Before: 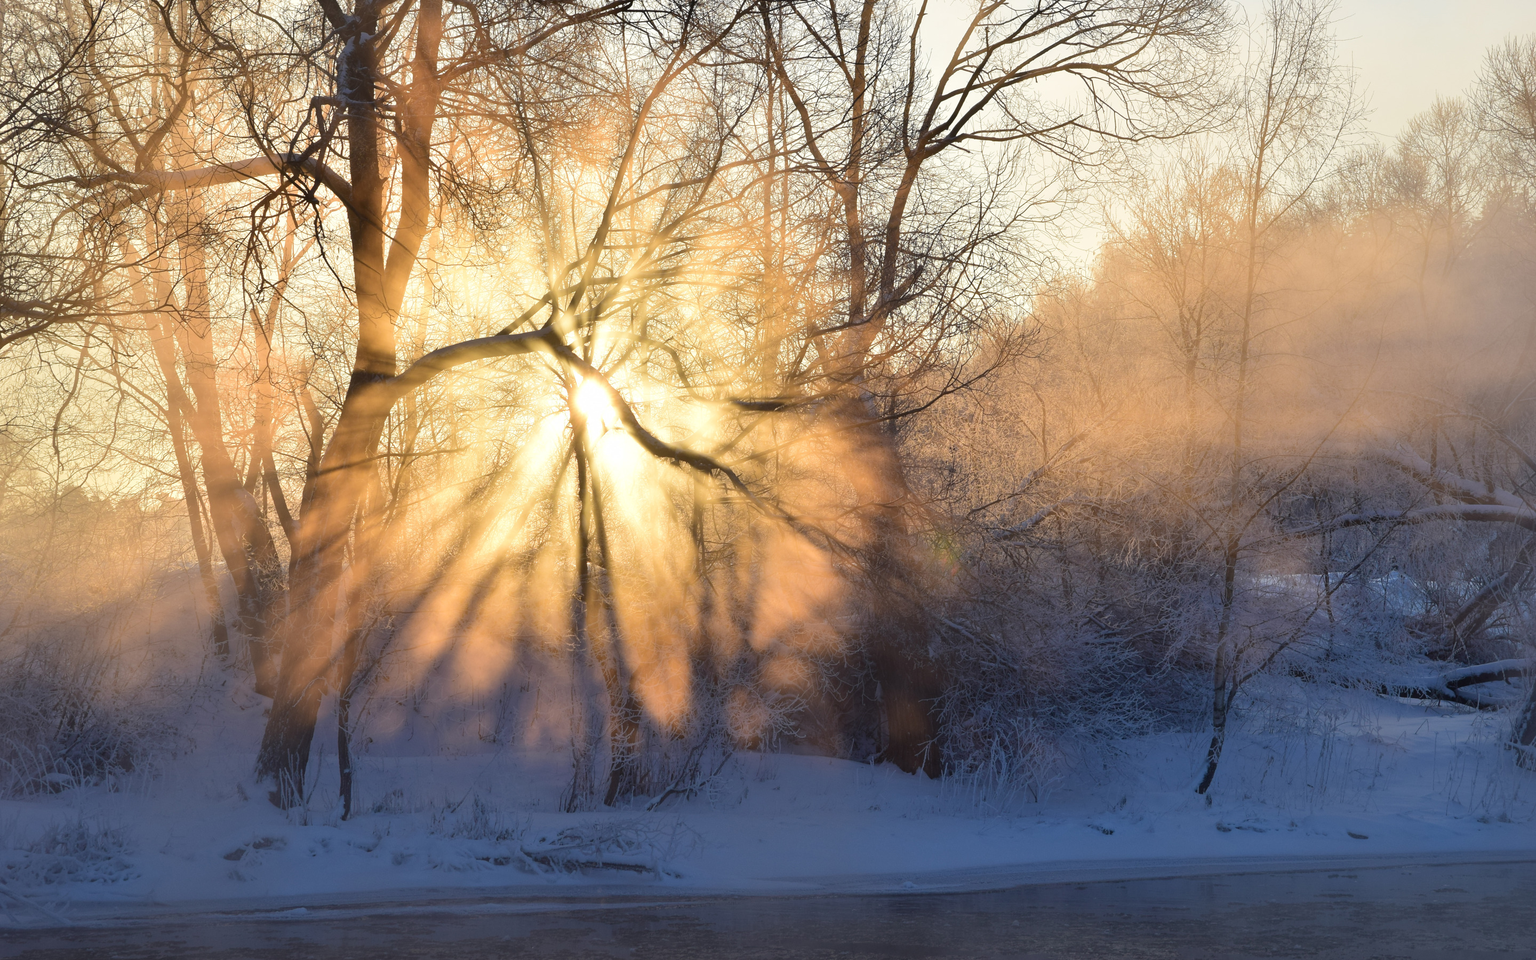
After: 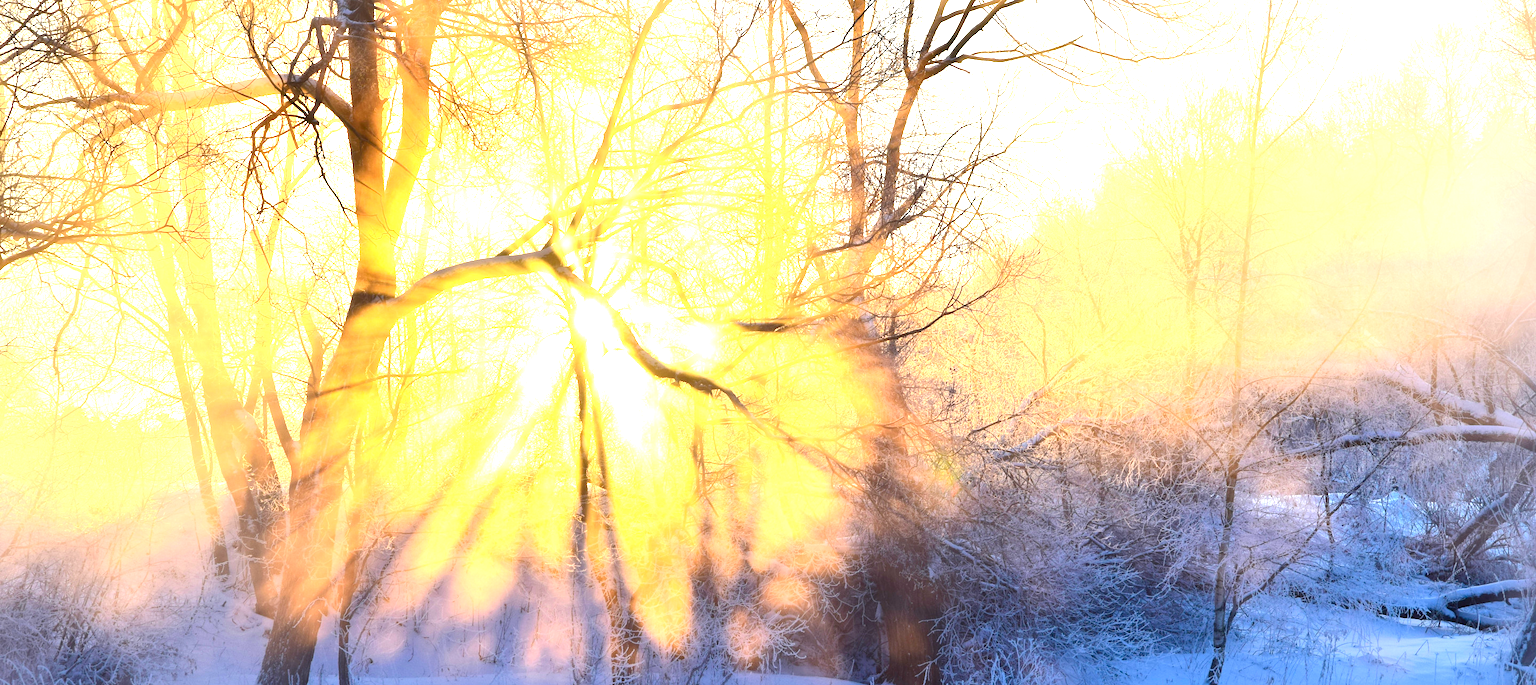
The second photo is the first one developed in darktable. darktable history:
contrast brightness saturation: contrast 0.179, saturation 0.295
exposure: black level correction 0.001, exposure 1.831 EV, compensate highlight preservation false
crop and rotate: top 8.279%, bottom 20.231%
